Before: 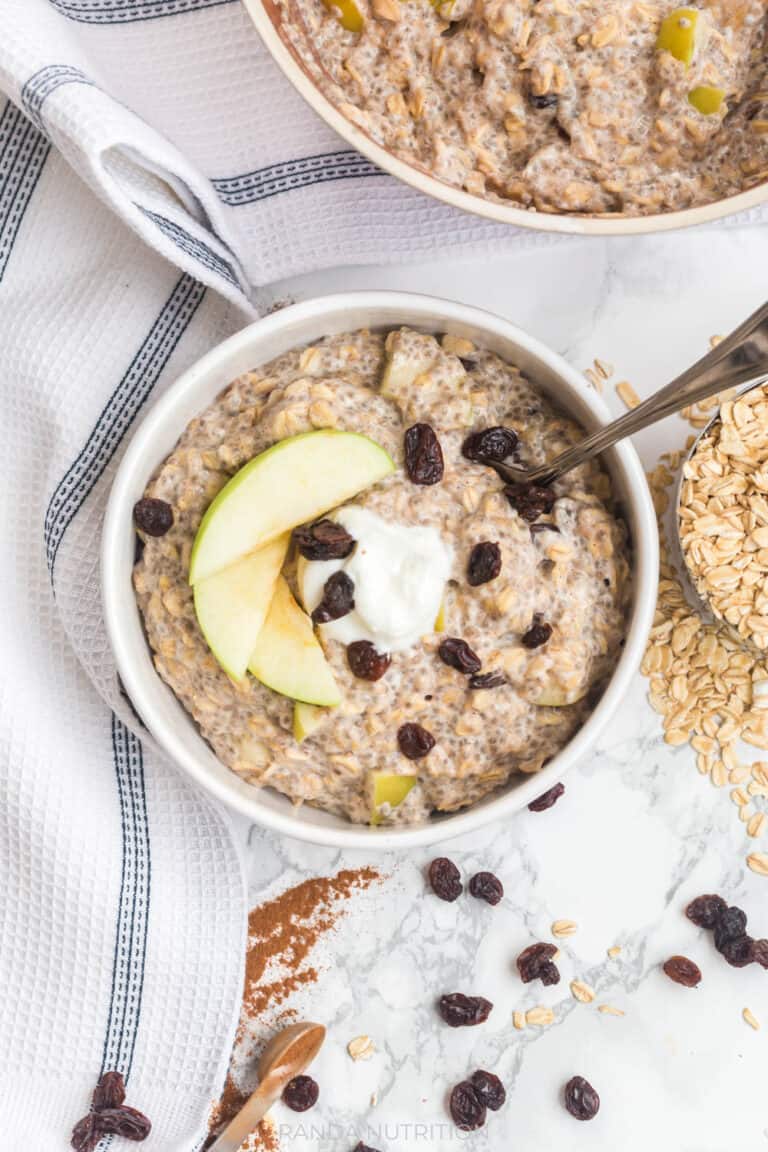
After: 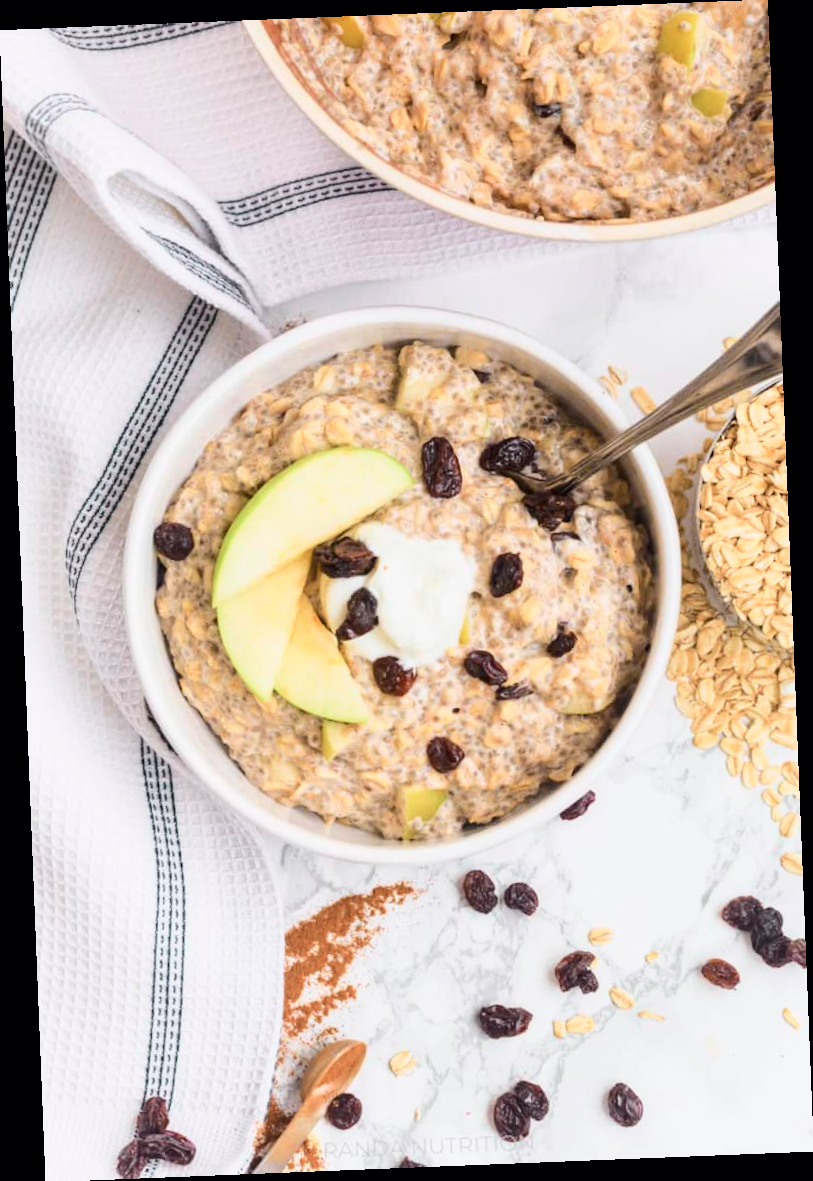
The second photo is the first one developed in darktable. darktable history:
tone curve: curves: ch0 [(0, 0) (0.035, 0.017) (0.131, 0.108) (0.279, 0.279) (0.476, 0.554) (0.617, 0.693) (0.704, 0.77) (0.801, 0.854) (0.895, 0.927) (1, 0.976)]; ch1 [(0, 0) (0.318, 0.278) (0.444, 0.427) (0.493, 0.493) (0.537, 0.547) (0.594, 0.616) (0.746, 0.764) (1, 1)]; ch2 [(0, 0) (0.316, 0.292) (0.381, 0.37) (0.423, 0.448) (0.476, 0.482) (0.502, 0.498) (0.529, 0.532) (0.583, 0.608) (0.639, 0.657) (0.7, 0.7) (0.861, 0.808) (1, 0.951)], color space Lab, independent channels, preserve colors none
white balance: emerald 1
rotate and perspective: rotation -2.29°, automatic cropping off
